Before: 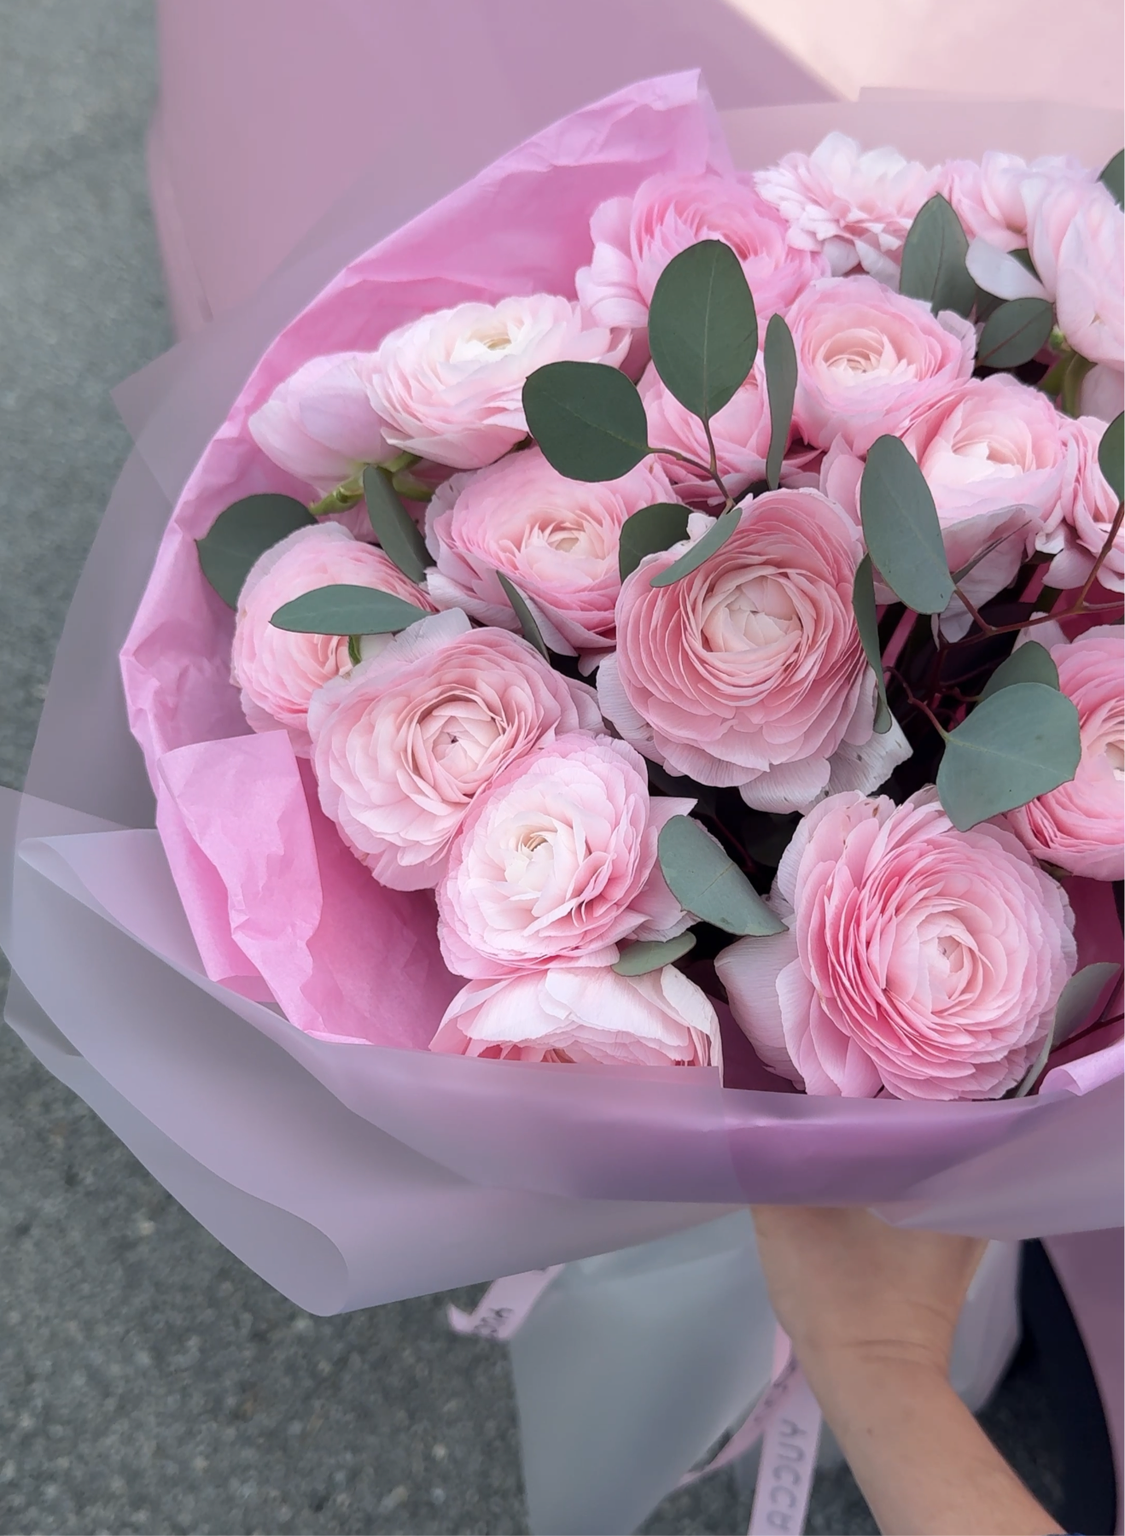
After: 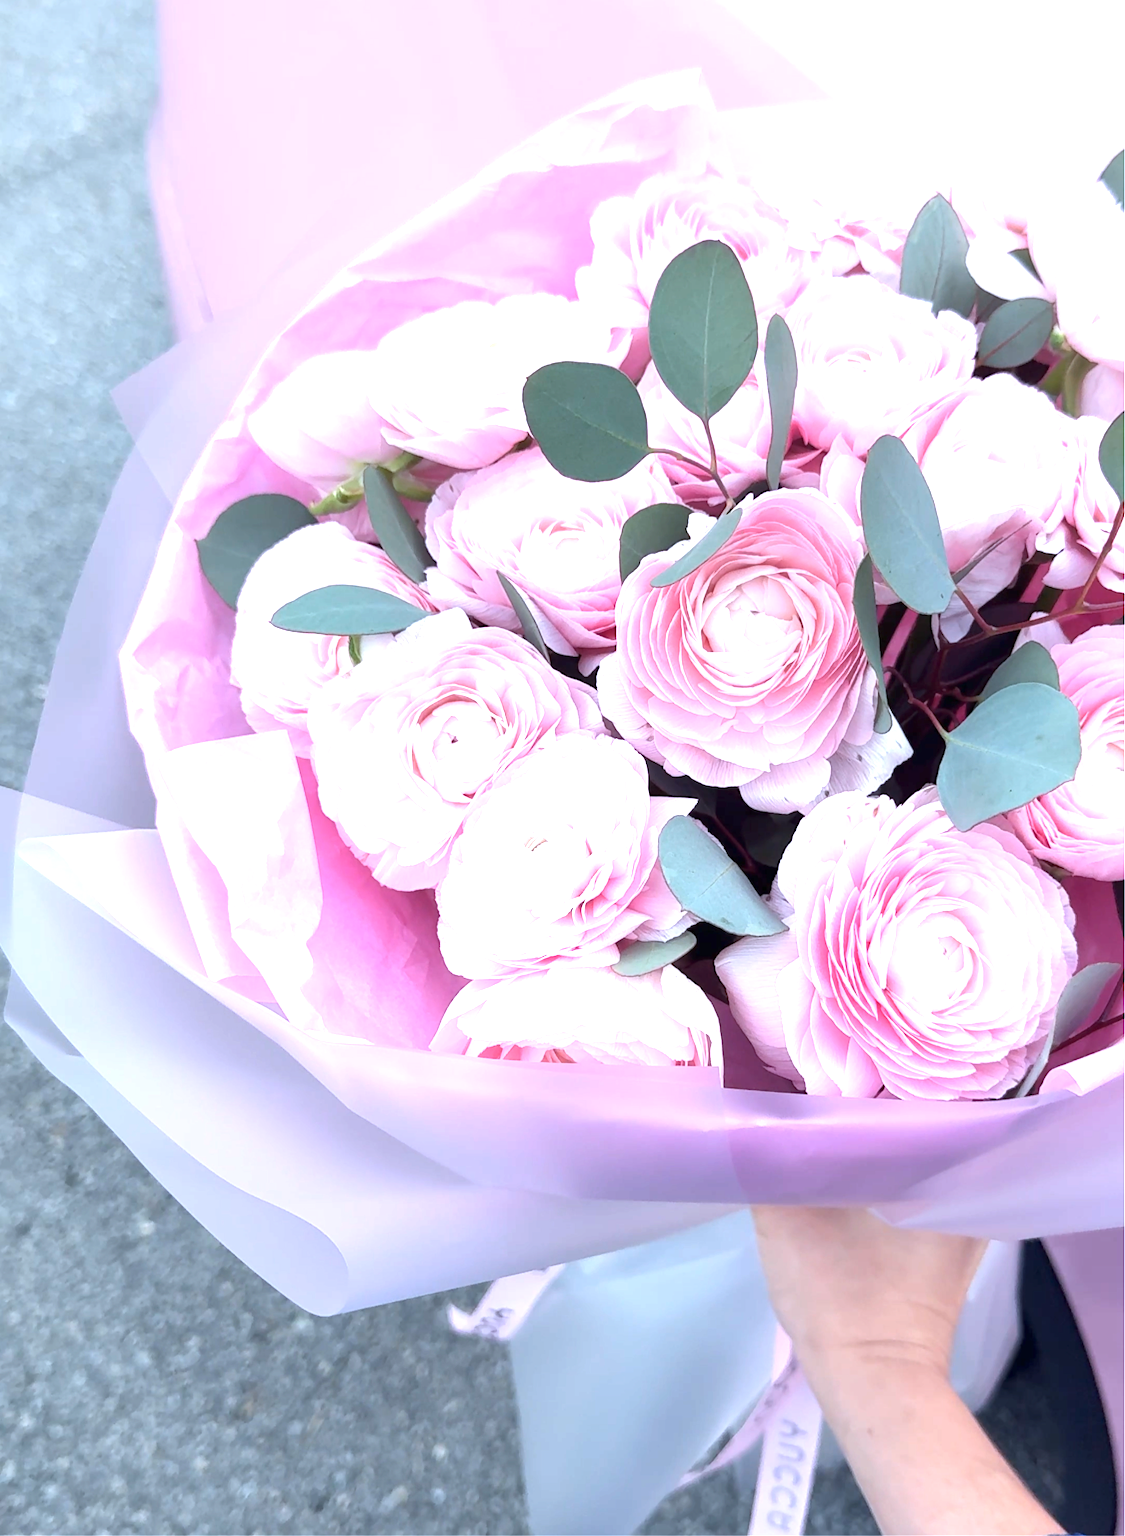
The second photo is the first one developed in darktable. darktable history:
exposure: black level correction 0, exposure 1.45 EV, compensate exposure bias true, compensate highlight preservation false
color calibration: x 0.37, y 0.382, temperature 4313.32 K
